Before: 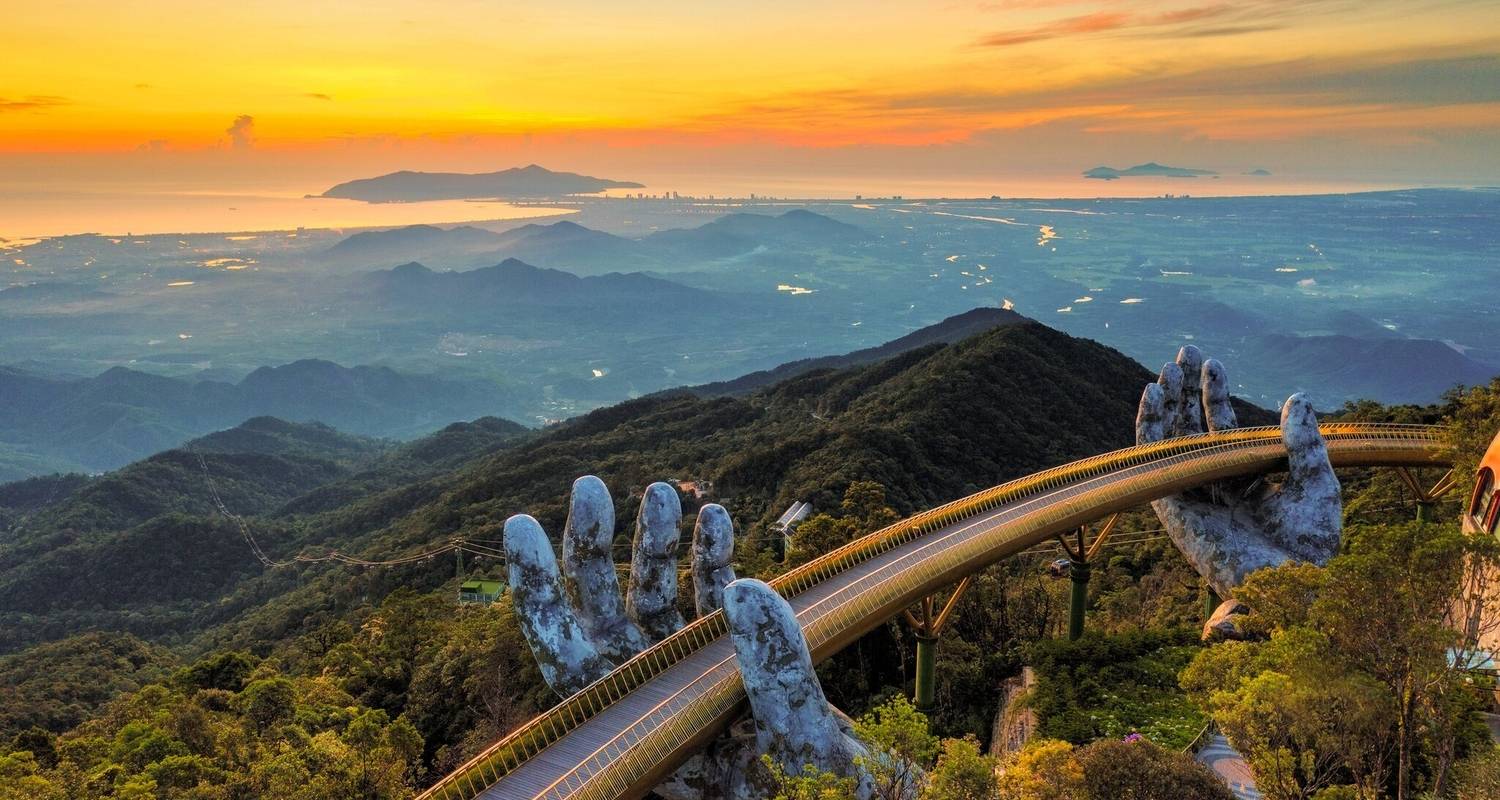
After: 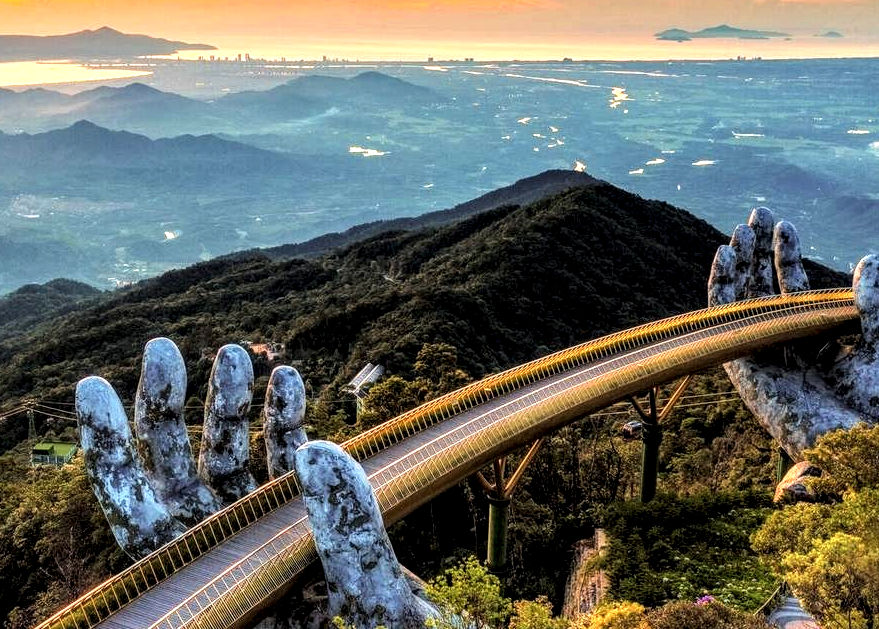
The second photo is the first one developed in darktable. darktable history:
local contrast: detail 160%
crop and rotate: left 28.651%, top 17.335%, right 12.695%, bottom 3.98%
tone equalizer: -8 EV -0.774 EV, -7 EV -0.711 EV, -6 EV -0.572 EV, -5 EV -0.395 EV, -3 EV 0.397 EV, -2 EV 0.6 EV, -1 EV 0.696 EV, +0 EV 0.769 EV, mask exposure compensation -0.485 EV
